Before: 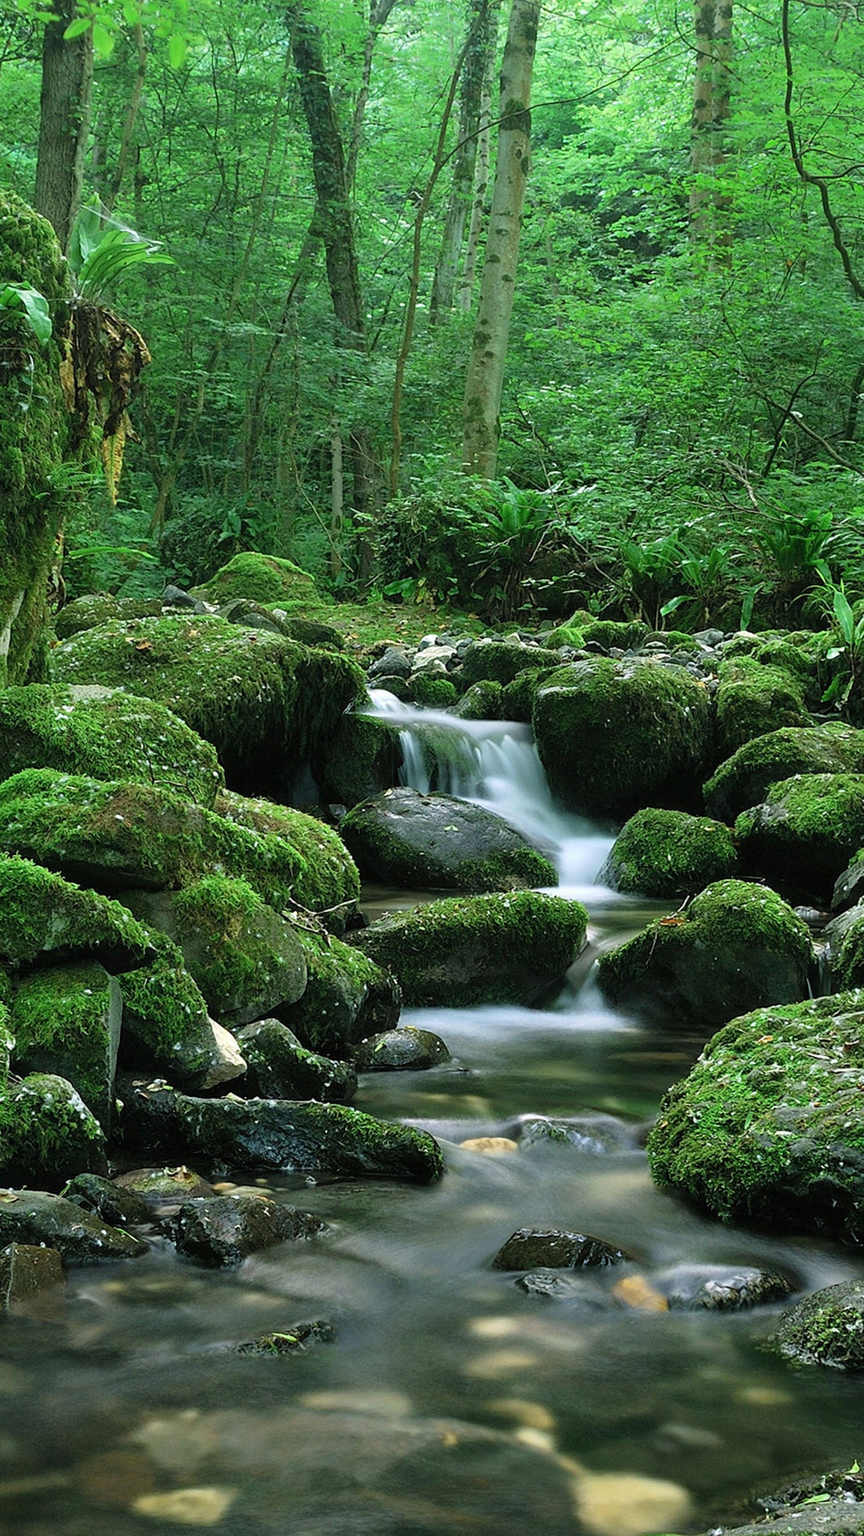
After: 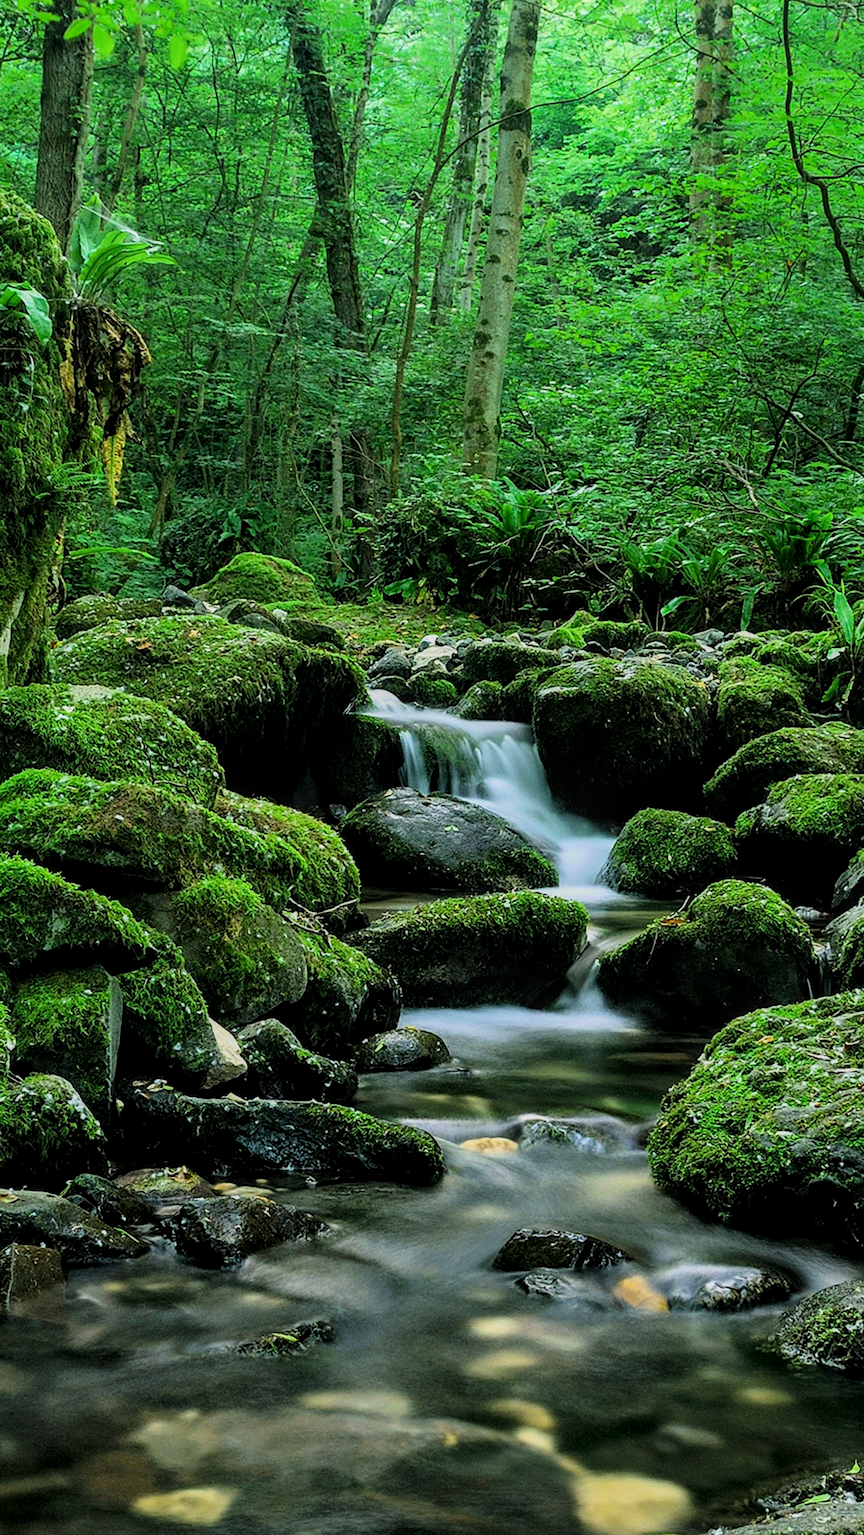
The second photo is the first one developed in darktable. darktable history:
local contrast: on, module defaults
filmic rgb: black relative exposure -7.65 EV, white relative exposure 4.56 EV, hardness 3.61, contrast 1.056, color science v6 (2022)
exposure: compensate exposure bias true, compensate highlight preservation false
color balance rgb: linear chroma grading › shadows -9.768%, linear chroma grading › global chroma 20.211%, perceptual saturation grading › global saturation 0.657%, perceptual brilliance grading › global brilliance 15.41%, perceptual brilliance grading › shadows -35.705%, global vibrance 7.353%, saturation formula JzAzBz (2021)
